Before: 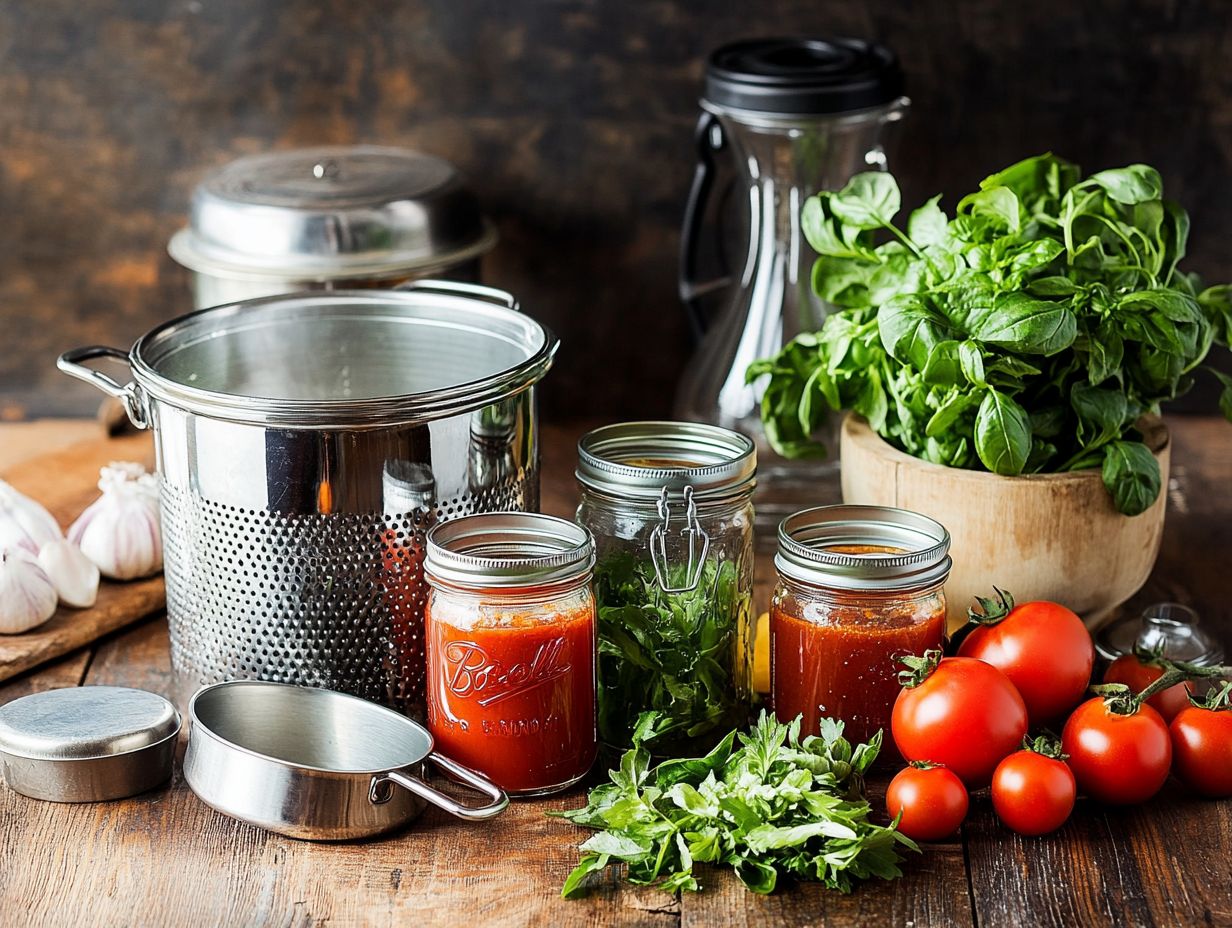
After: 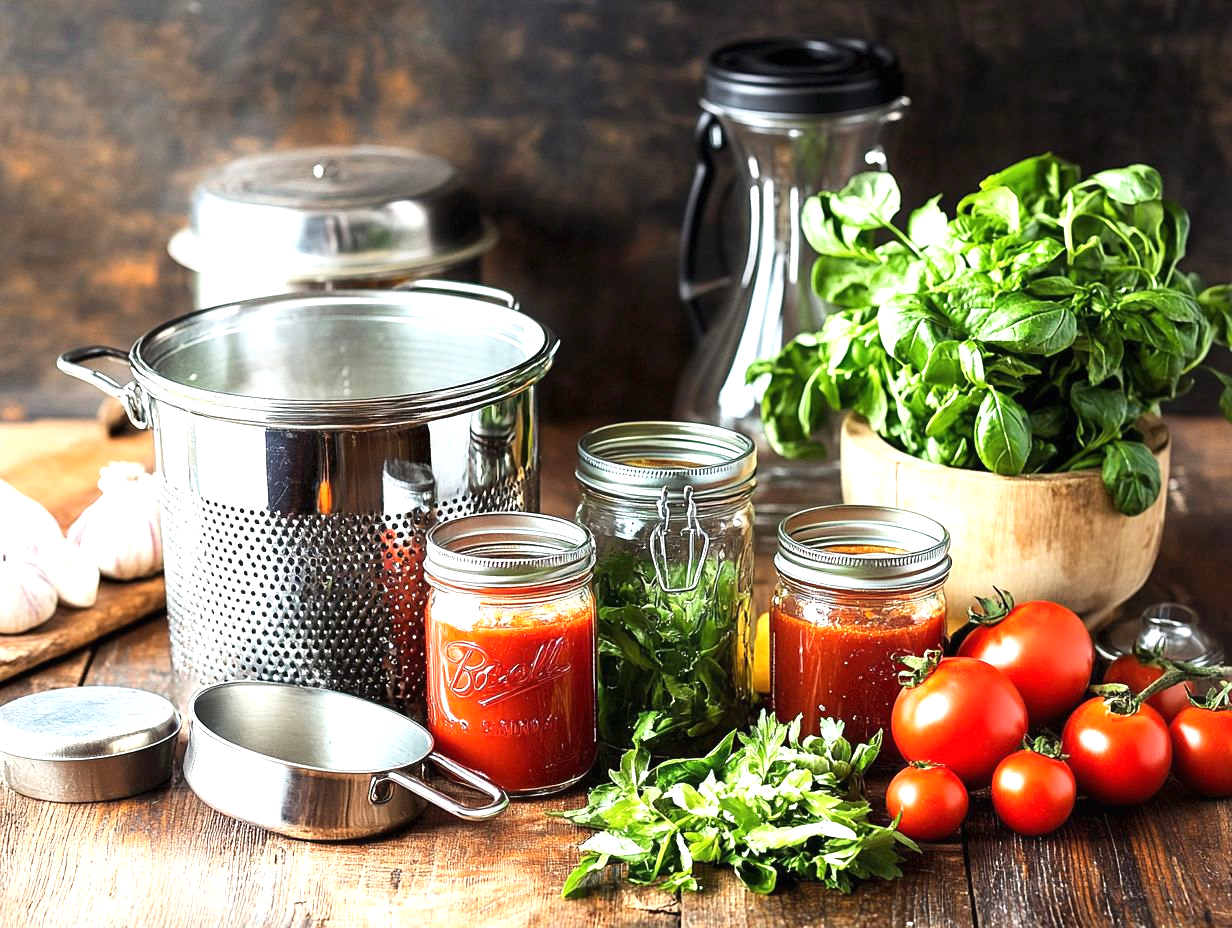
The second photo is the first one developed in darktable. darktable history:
exposure: black level correction -0.001, exposure 0.9 EV, compensate exposure bias true, compensate highlight preservation false
white balance: emerald 1
